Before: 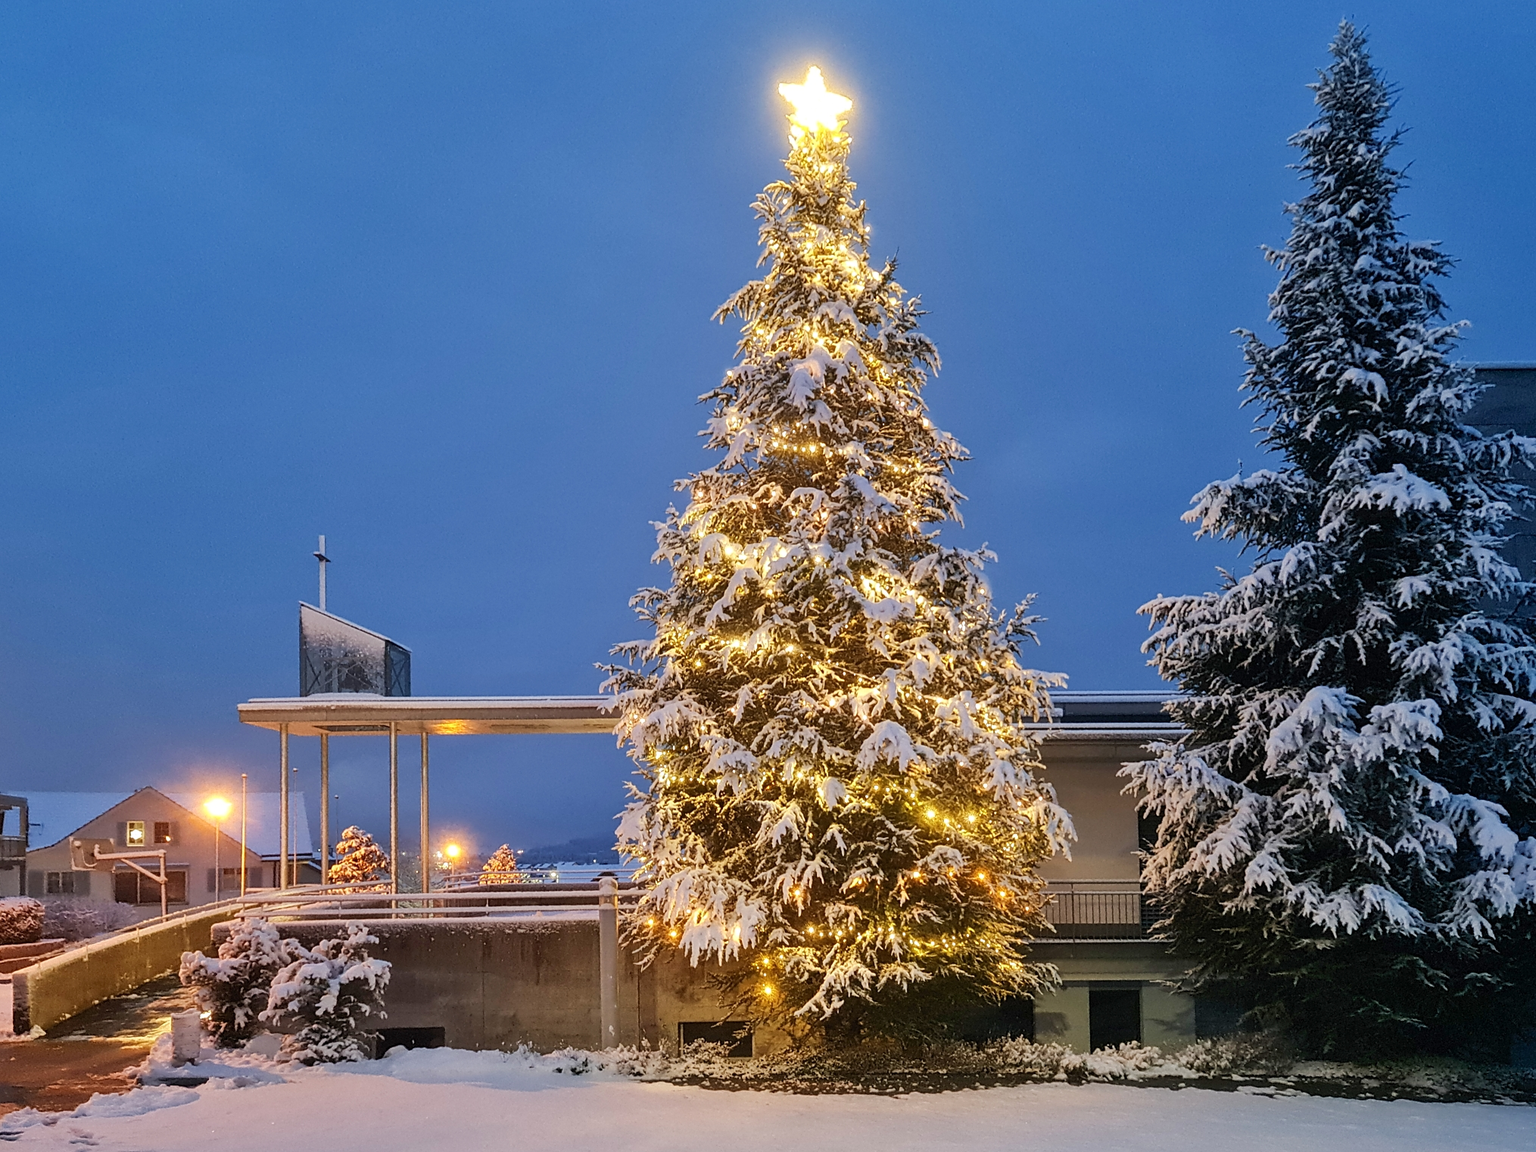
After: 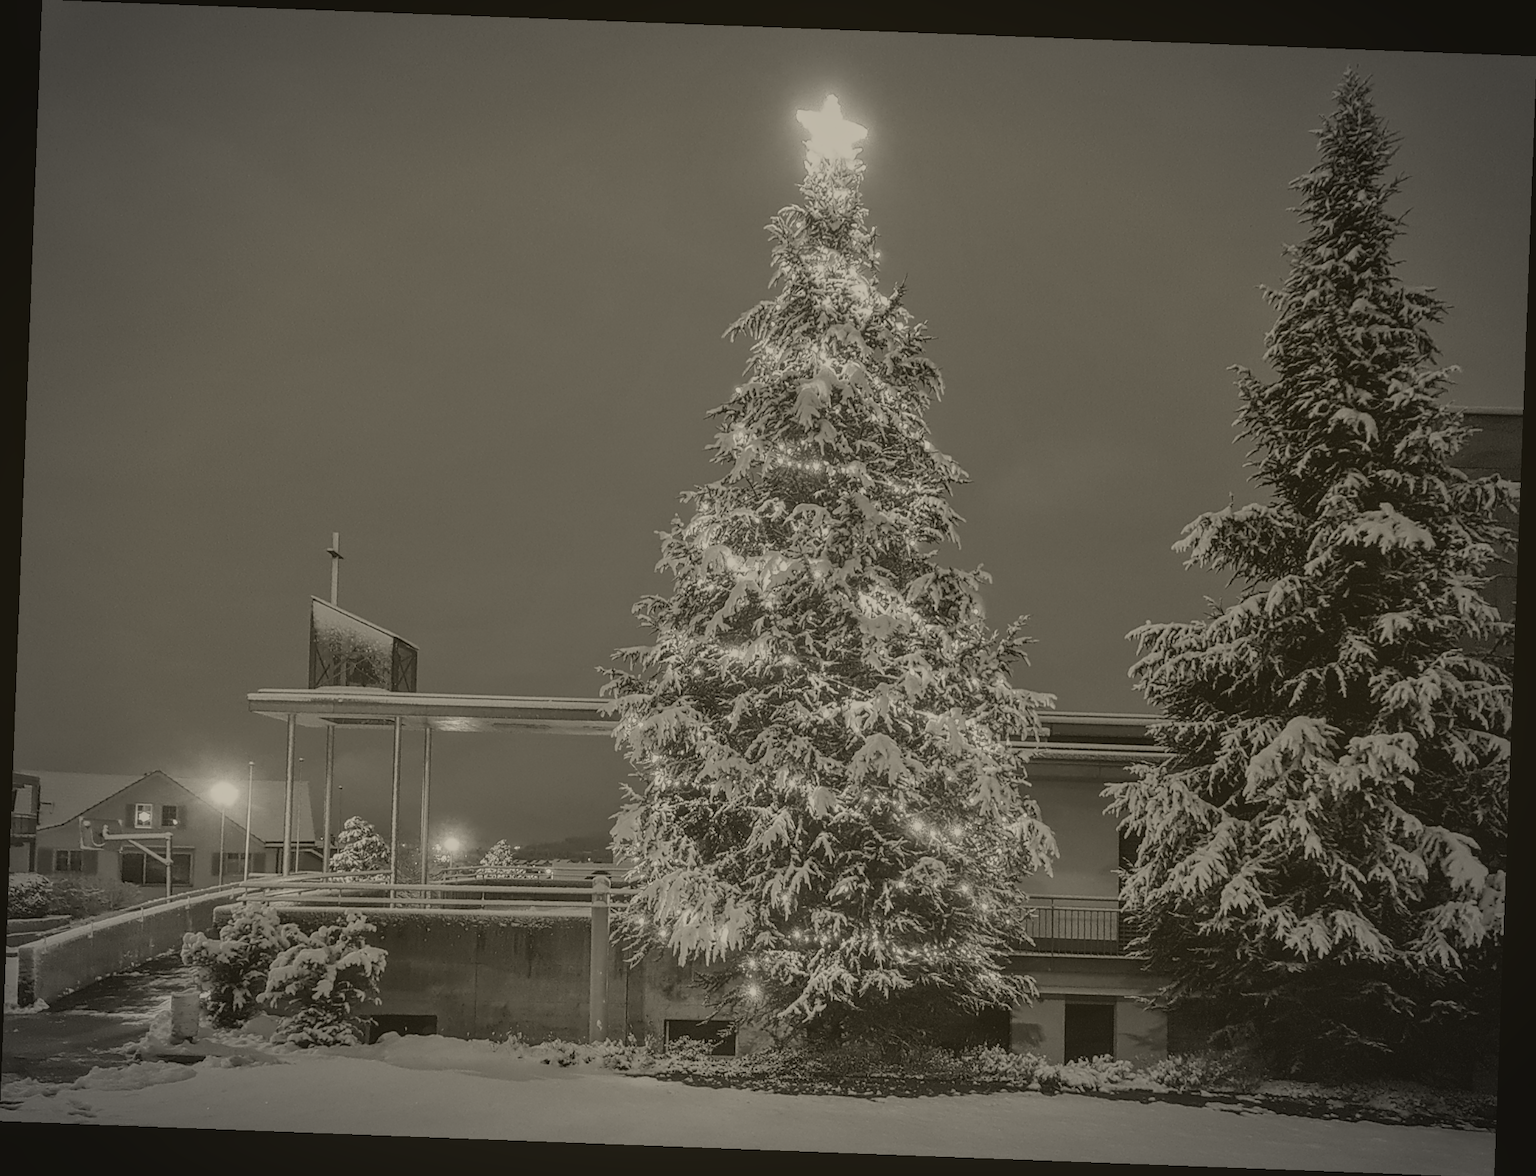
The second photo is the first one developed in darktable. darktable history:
white balance: red 1.009, blue 0.985
colorize: hue 41.44°, saturation 22%, source mix 60%, lightness 10.61%
local contrast: on, module defaults
rotate and perspective: rotation 2.17°, automatic cropping off
vignetting: automatic ratio true
exposure: exposure 0.2 EV, compensate highlight preservation false
